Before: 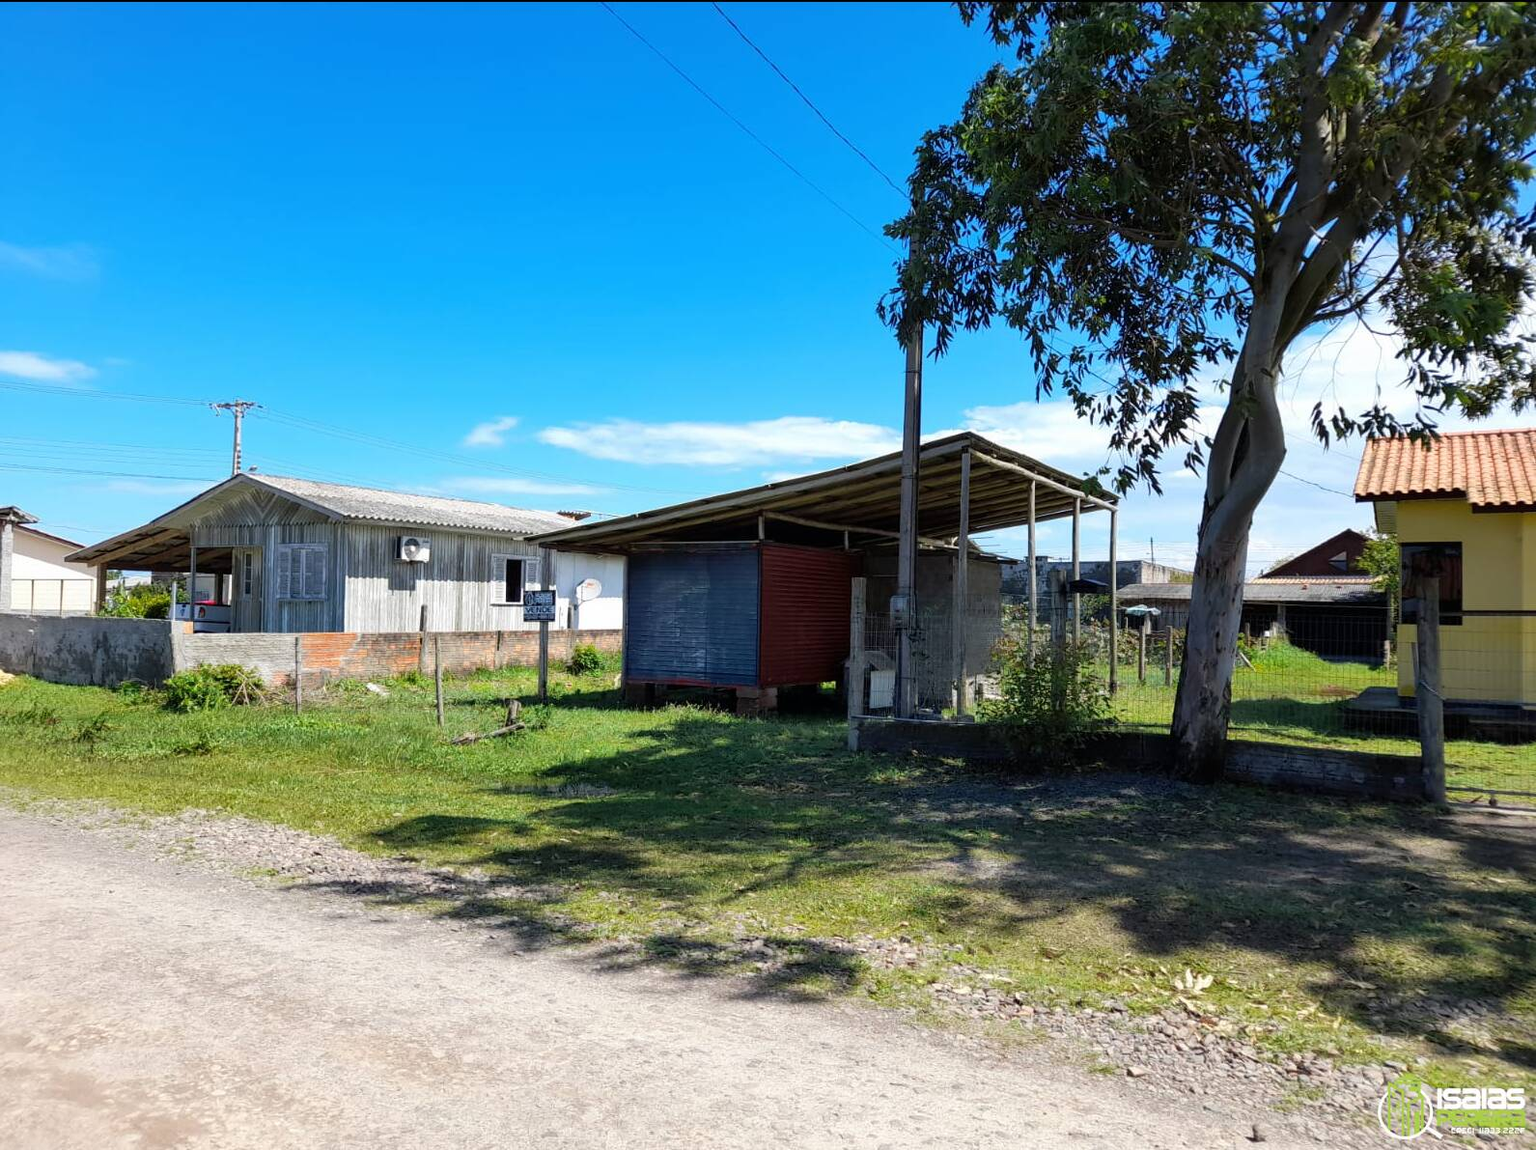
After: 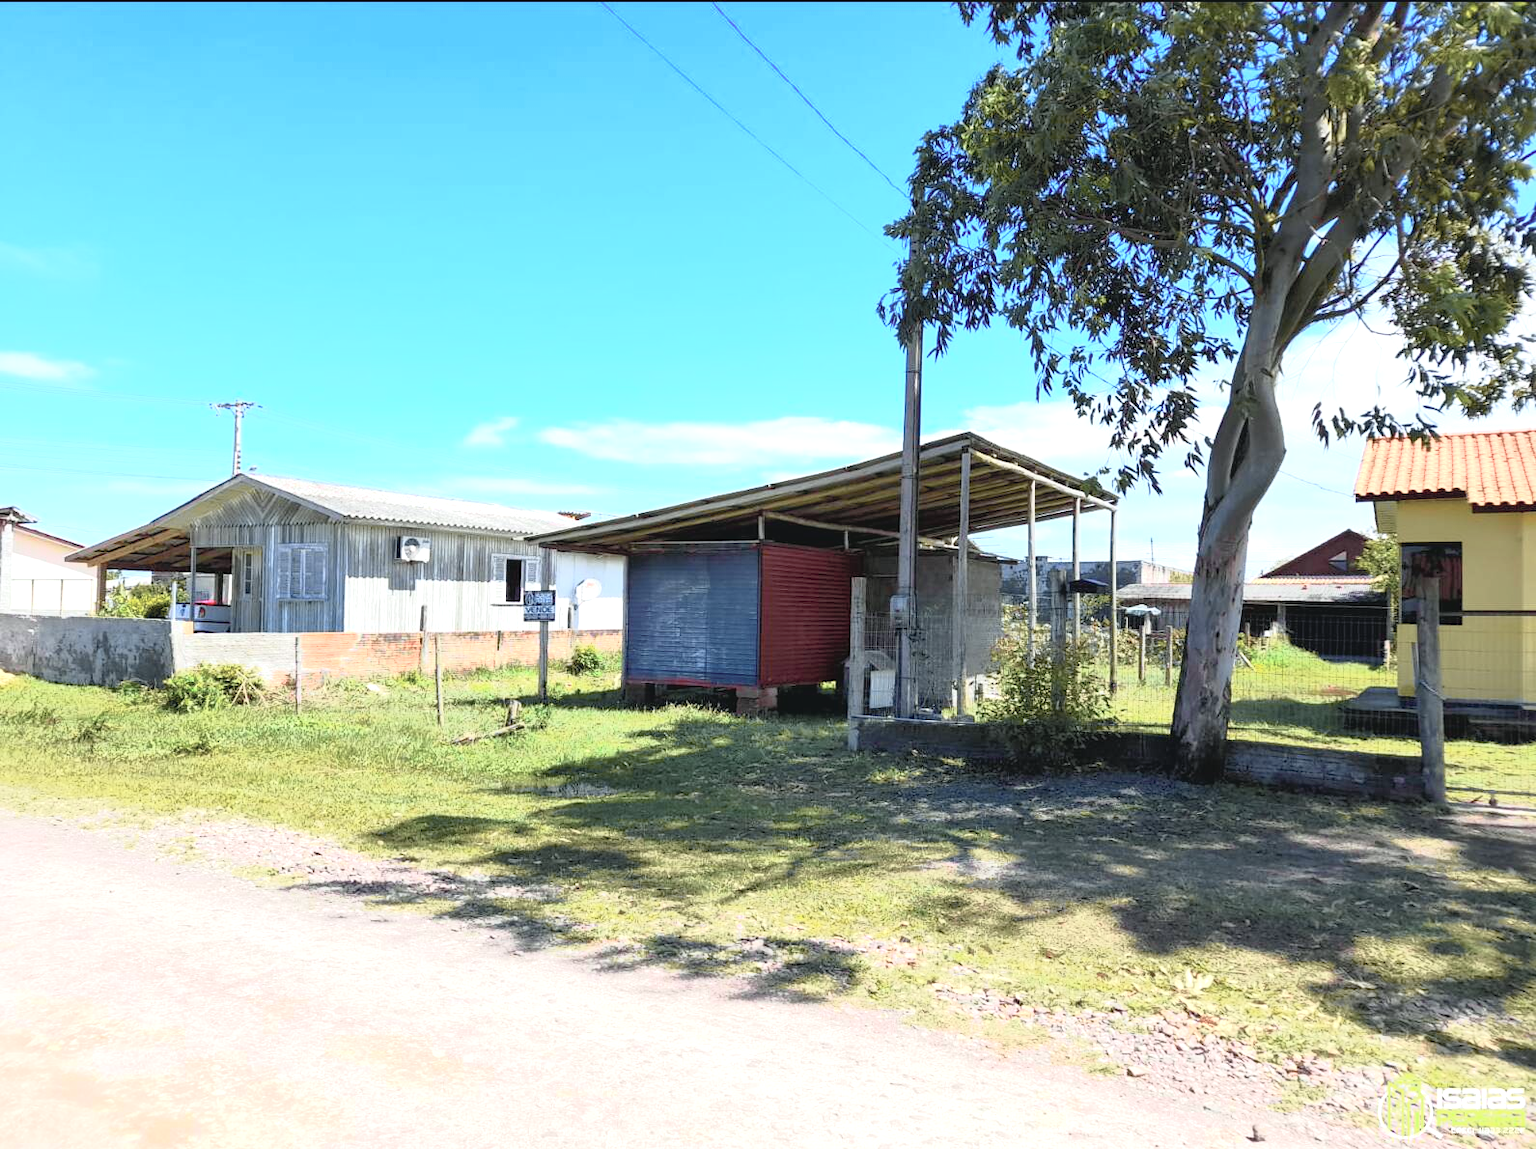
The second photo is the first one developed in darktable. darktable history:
exposure: black level correction 0.001, exposure 0.955 EV, compensate exposure bias true, compensate highlight preservation false
tone curve: curves: ch0 [(0, 0) (0.105, 0.068) (0.181, 0.185) (0.28, 0.291) (0.384, 0.404) (0.485, 0.531) (0.638, 0.681) (0.795, 0.879) (1, 0.977)]; ch1 [(0, 0) (0.161, 0.092) (0.35, 0.33) (0.379, 0.401) (0.456, 0.469) (0.504, 0.5) (0.512, 0.514) (0.58, 0.597) (0.635, 0.646) (1, 1)]; ch2 [(0, 0) (0.371, 0.362) (0.437, 0.437) (0.5, 0.5) (0.53, 0.523) (0.56, 0.58) (0.622, 0.606) (1, 1)], color space Lab, independent channels, preserve colors none
contrast brightness saturation: contrast -0.15, brightness 0.05, saturation -0.12
